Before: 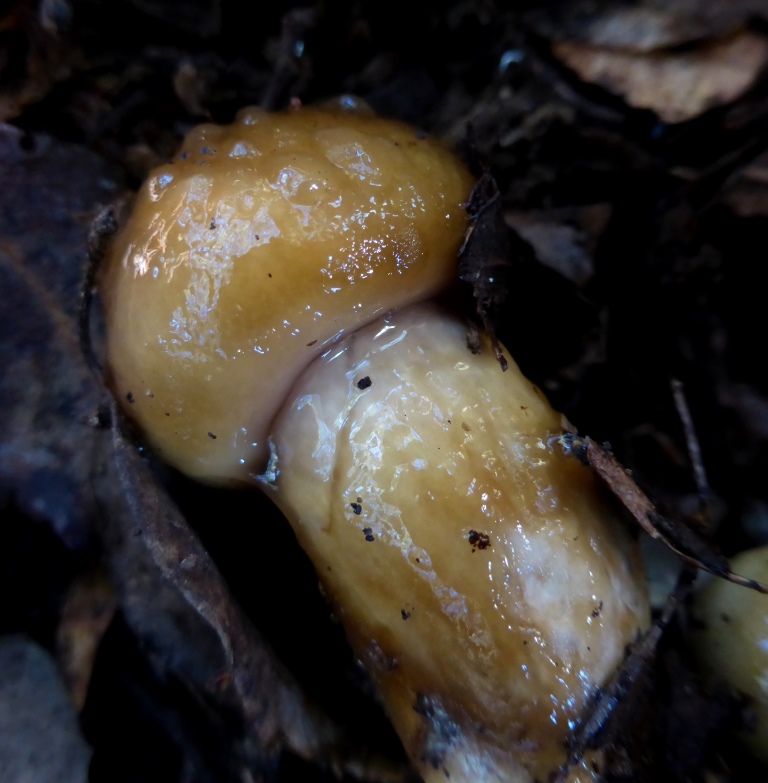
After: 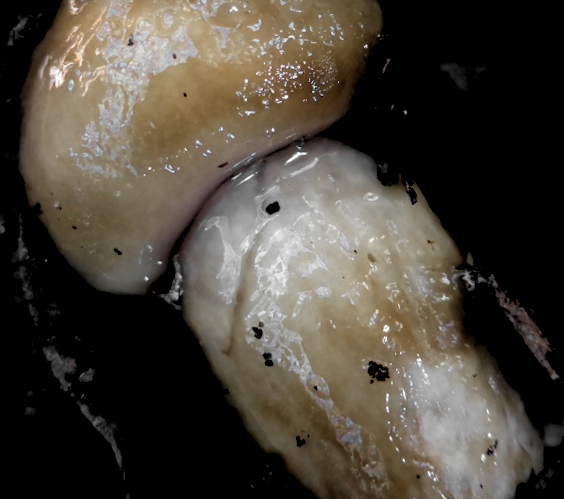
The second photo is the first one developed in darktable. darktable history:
local contrast: mode bilateral grid, contrast 20, coarseness 50, detail 120%, midtone range 0.2
rgb levels: levels [[0.034, 0.472, 0.904], [0, 0.5, 1], [0, 0.5, 1]]
color zones: curves: ch0 [(0, 0.447) (0.184, 0.543) (0.323, 0.476) (0.429, 0.445) (0.571, 0.443) (0.714, 0.451) (0.857, 0.452) (1, 0.447)]; ch1 [(0, 0.464) (0.176, 0.46) (0.287, 0.177) (0.429, 0.002) (0.571, 0) (0.714, 0) (0.857, 0) (1, 0.464)], mix 20%
crop and rotate: angle -3.37°, left 9.79%, top 20.73%, right 12.42%, bottom 11.82%
